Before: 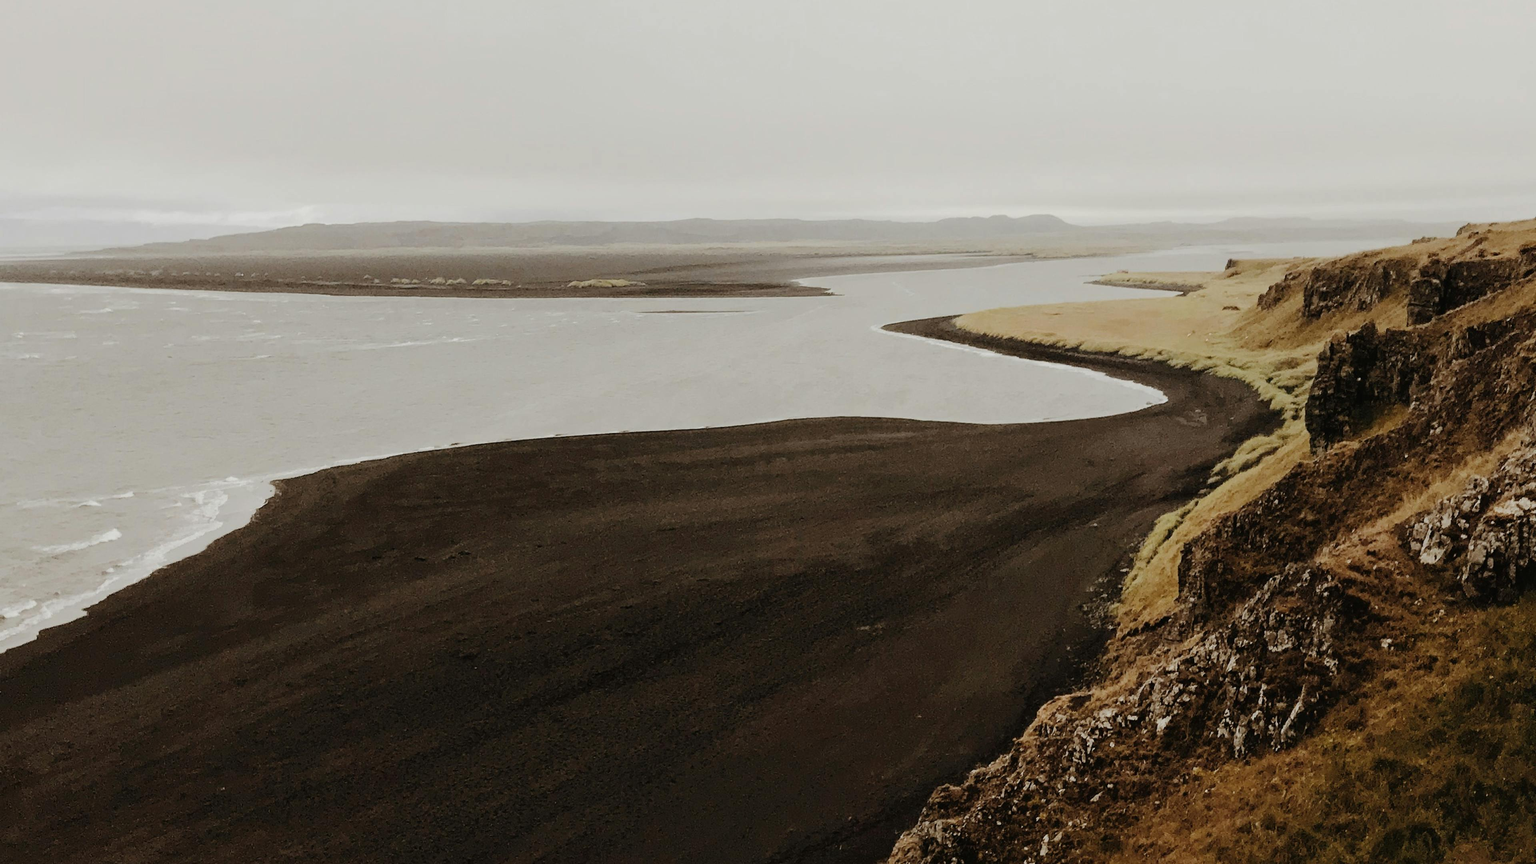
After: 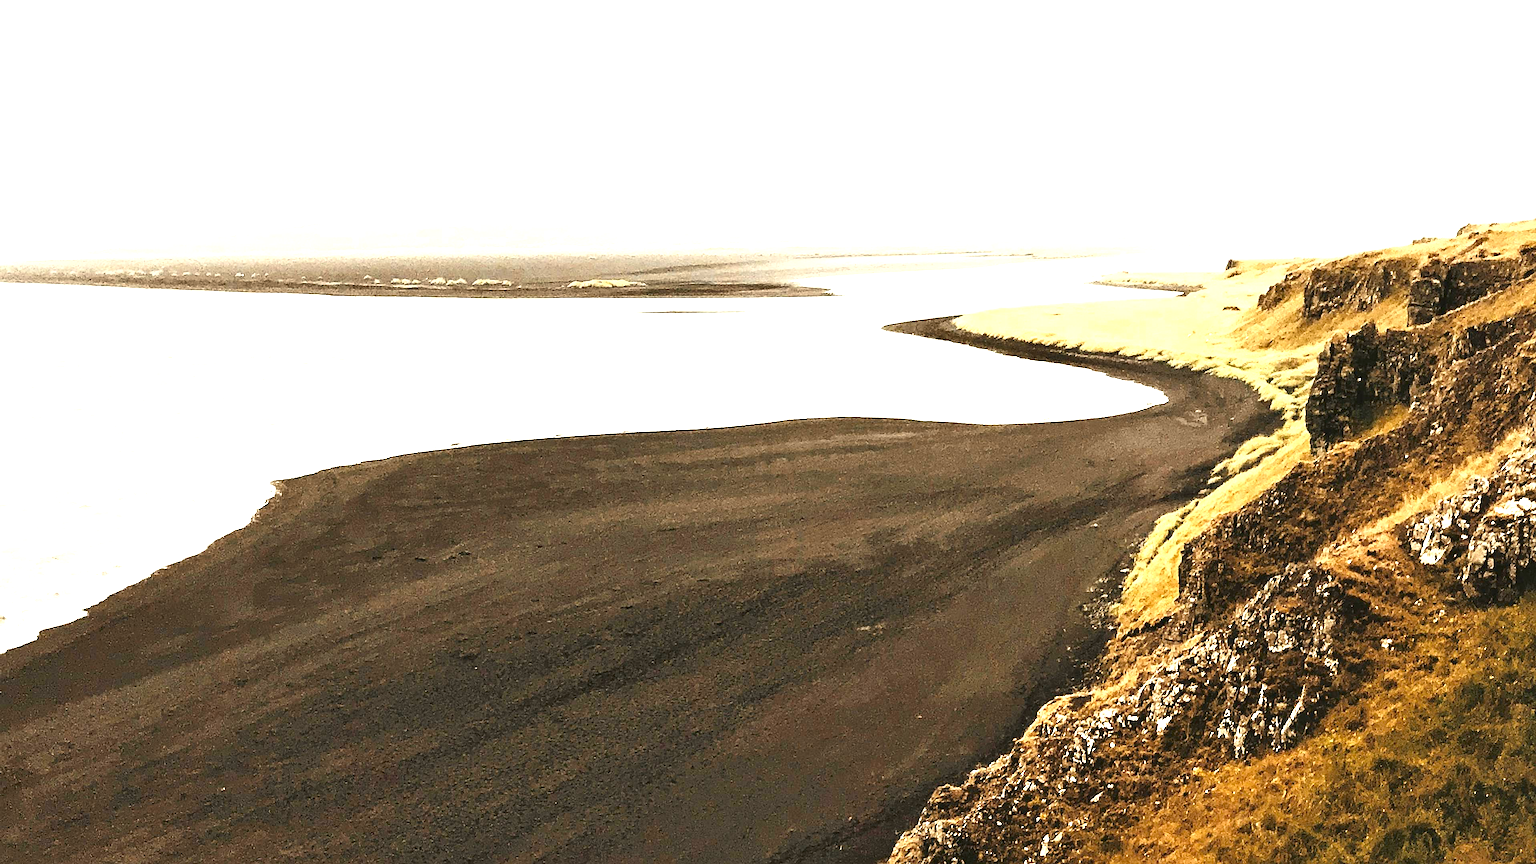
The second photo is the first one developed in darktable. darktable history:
shadows and highlights: shadows 37.53, highlights -27.07, soften with gaussian
color calibration: output R [1.063, -0.012, -0.003, 0], output G [0, 1.022, 0.021, 0], output B [-0.079, 0.047, 1, 0], illuminant same as pipeline (D50), adaptation none (bypass), x 0.332, y 0.334, temperature 5016.51 K, saturation algorithm version 1 (2020)
sharpen: on, module defaults
exposure: exposure 1.989 EV, compensate exposure bias true, compensate highlight preservation false
